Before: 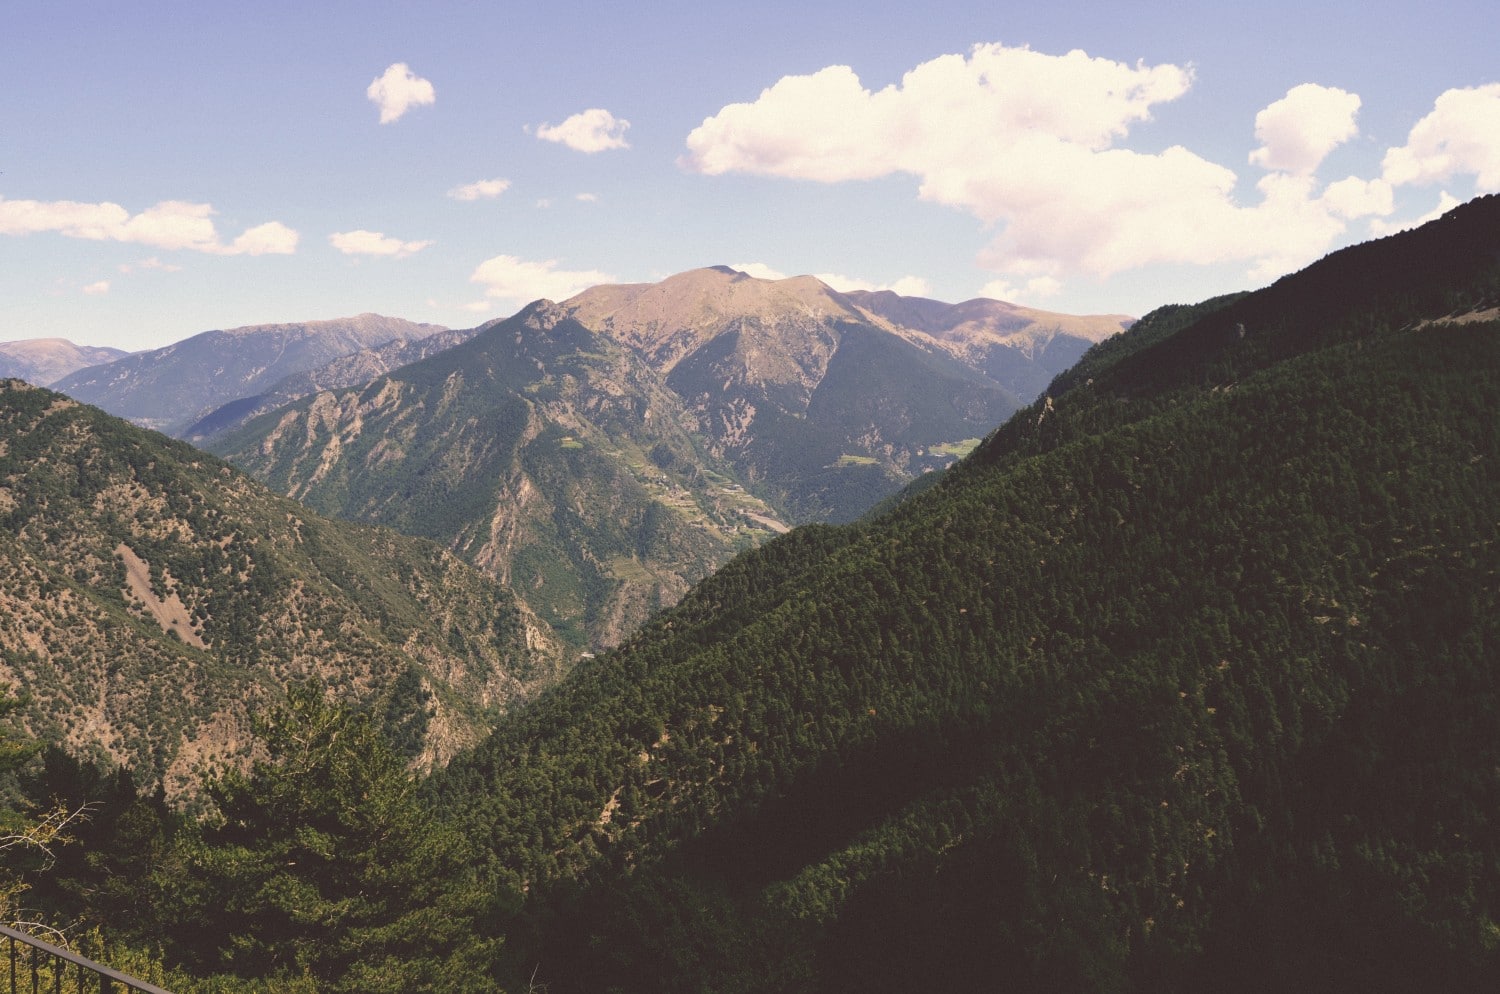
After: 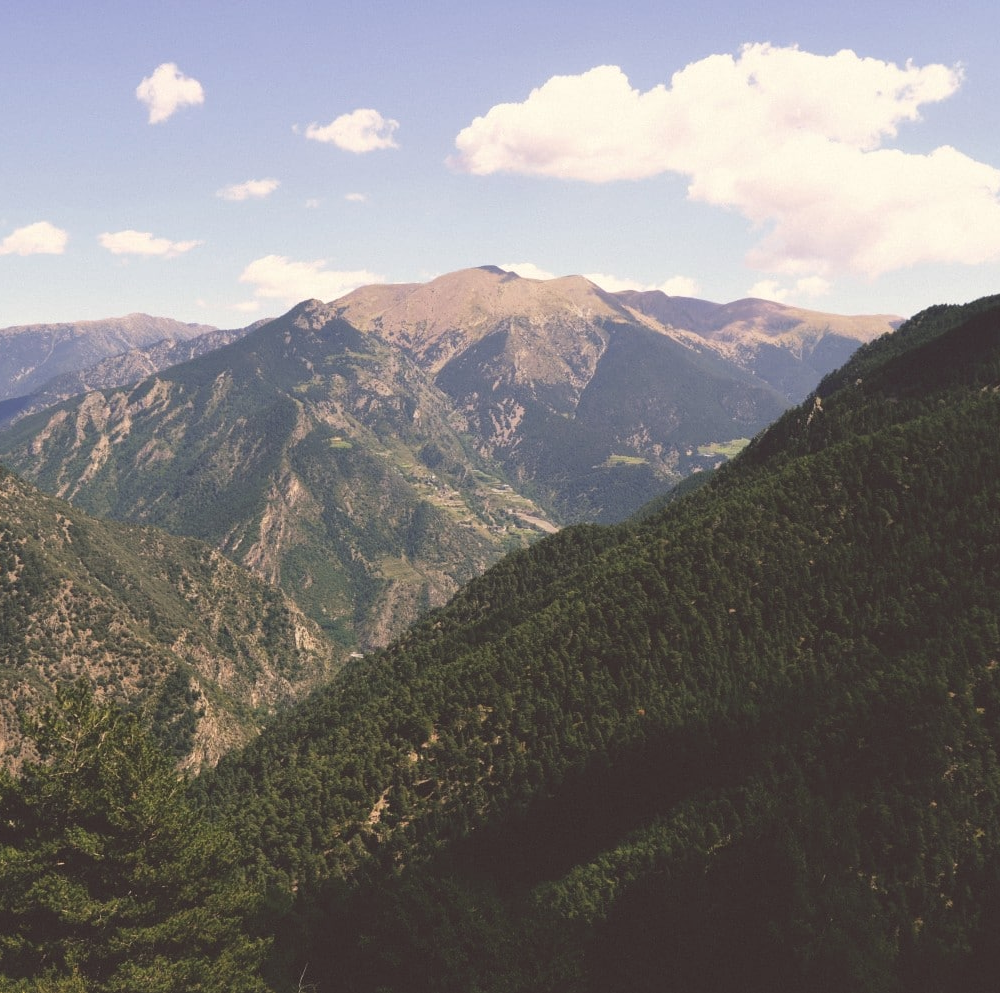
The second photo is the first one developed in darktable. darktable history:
crop and rotate: left 15.446%, right 17.836%
exposure: black level correction -0.005, exposure 0.054 EV, compensate highlight preservation false
